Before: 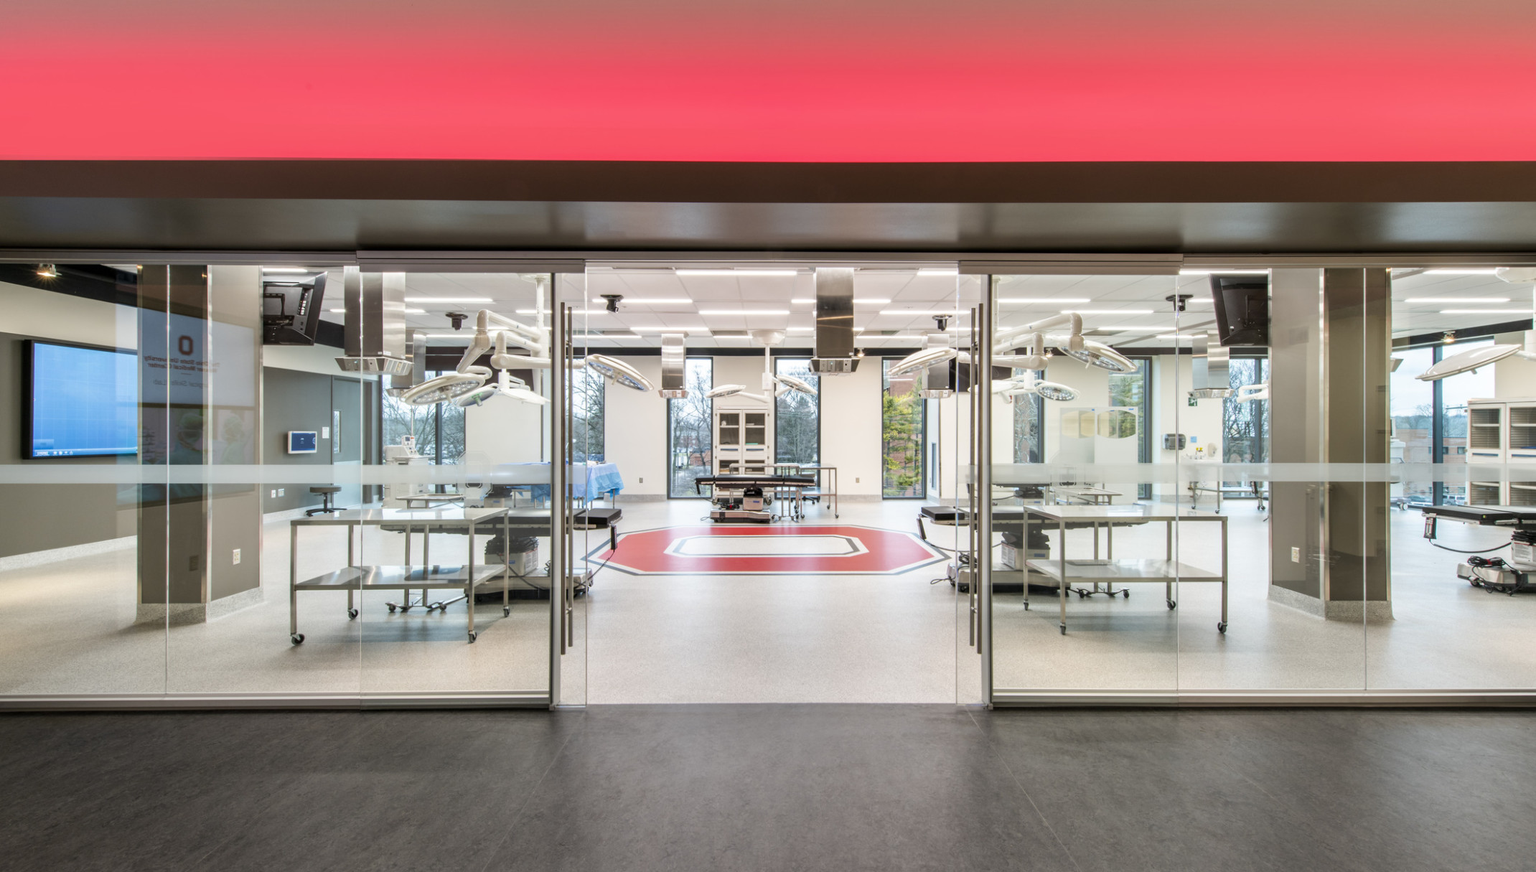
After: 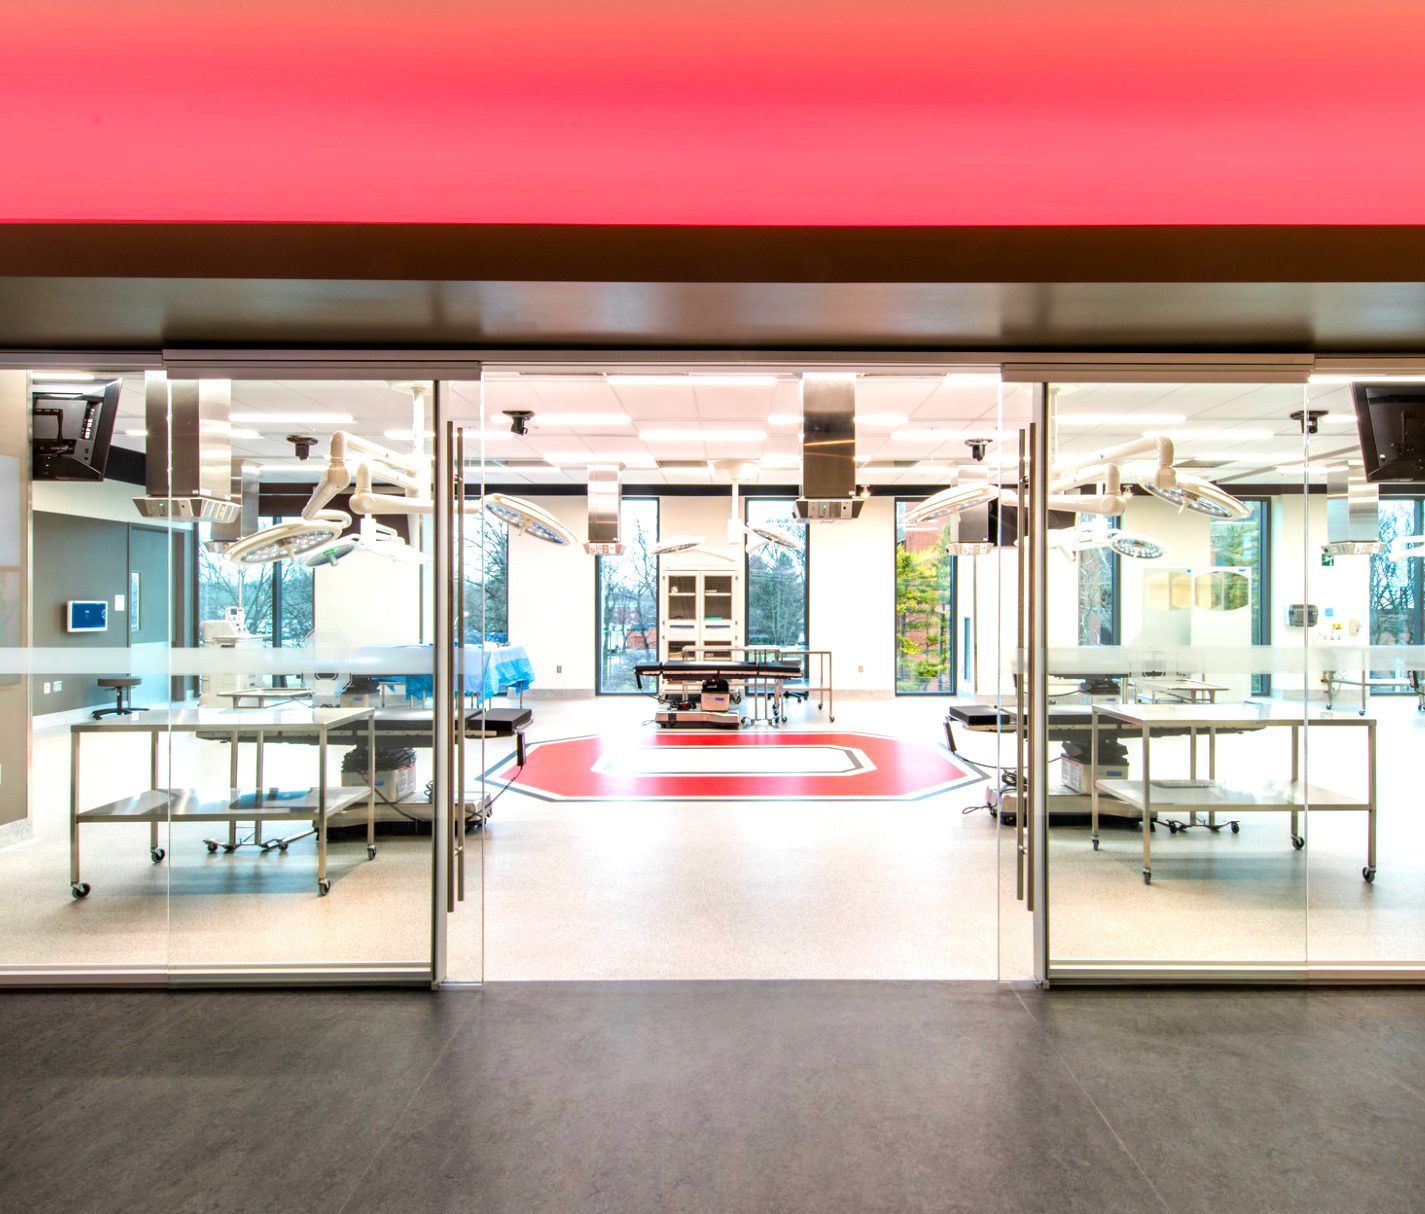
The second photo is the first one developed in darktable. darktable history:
tone equalizer: -8 EV -0.447 EV, -7 EV -0.406 EV, -6 EV -0.299 EV, -5 EV -0.247 EV, -3 EV 0.235 EV, -2 EV 0.346 EV, -1 EV 0.364 EV, +0 EV 0.391 EV, mask exposure compensation -0.51 EV
crop and rotate: left 15.619%, right 17.754%
velvia: strength 31.39%, mid-tones bias 0.204
color balance rgb: shadows lift › luminance -9.793%, perceptual saturation grading › global saturation 0.97%, contrast 3.989%
